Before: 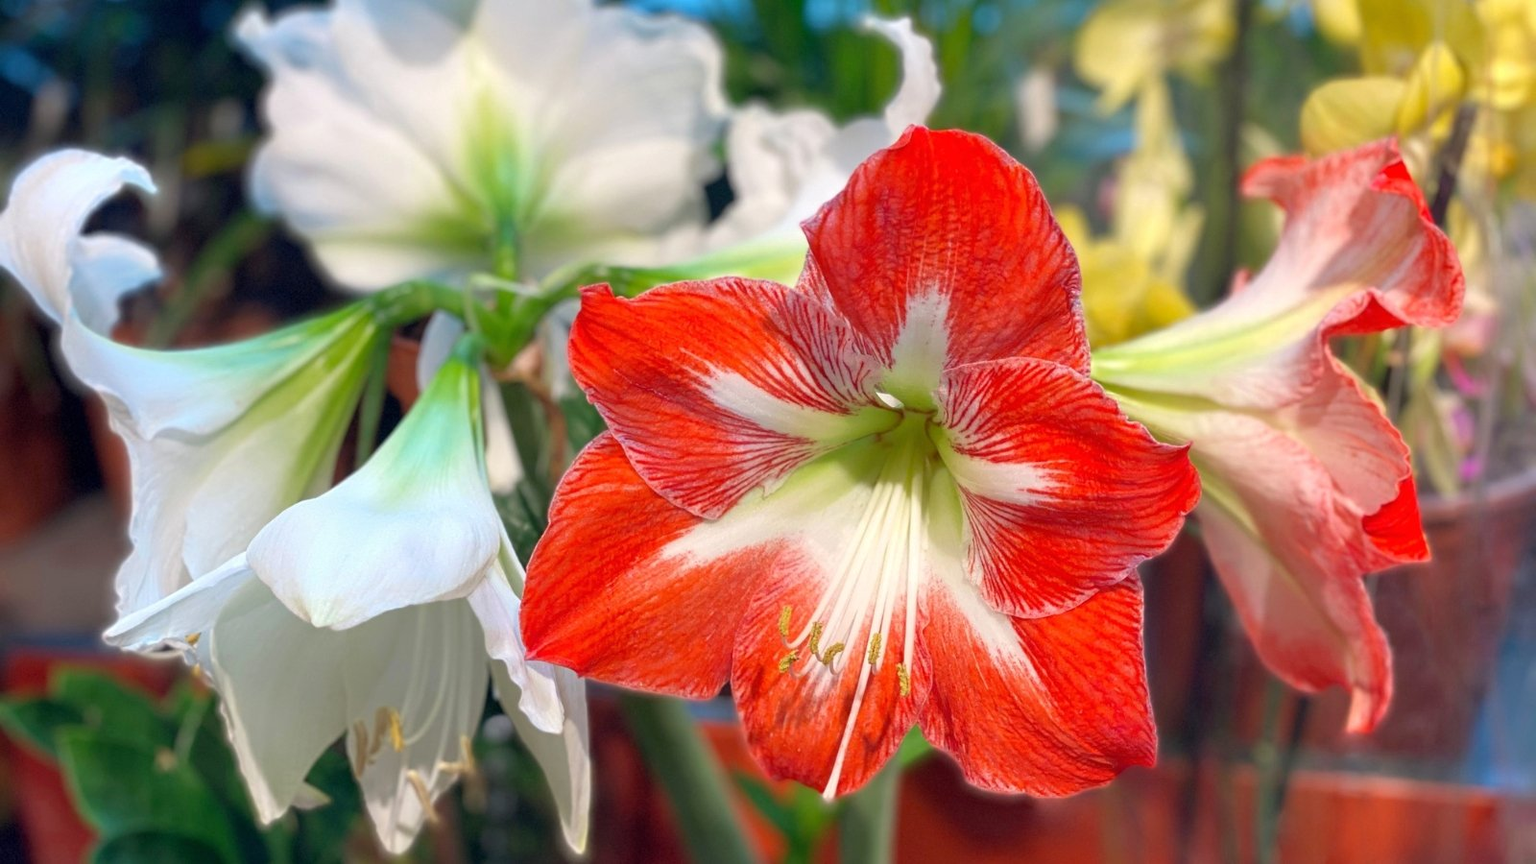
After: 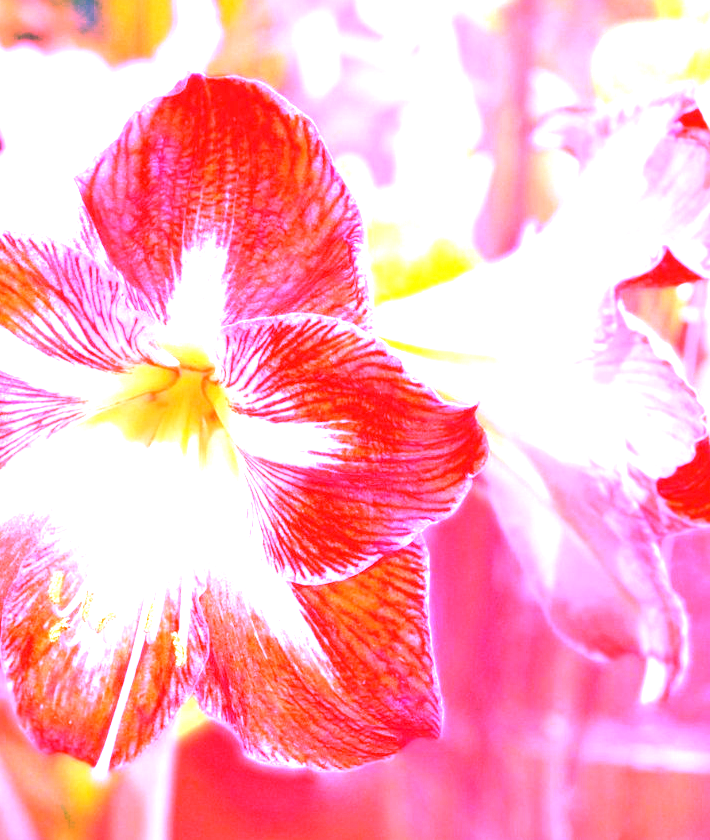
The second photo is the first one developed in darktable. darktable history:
white balance: red 4.26, blue 1.802
exposure: black level correction 0, exposure 2.138 EV, compensate exposure bias true, compensate highlight preservation false
crop: left 47.628%, top 6.643%, right 7.874%
